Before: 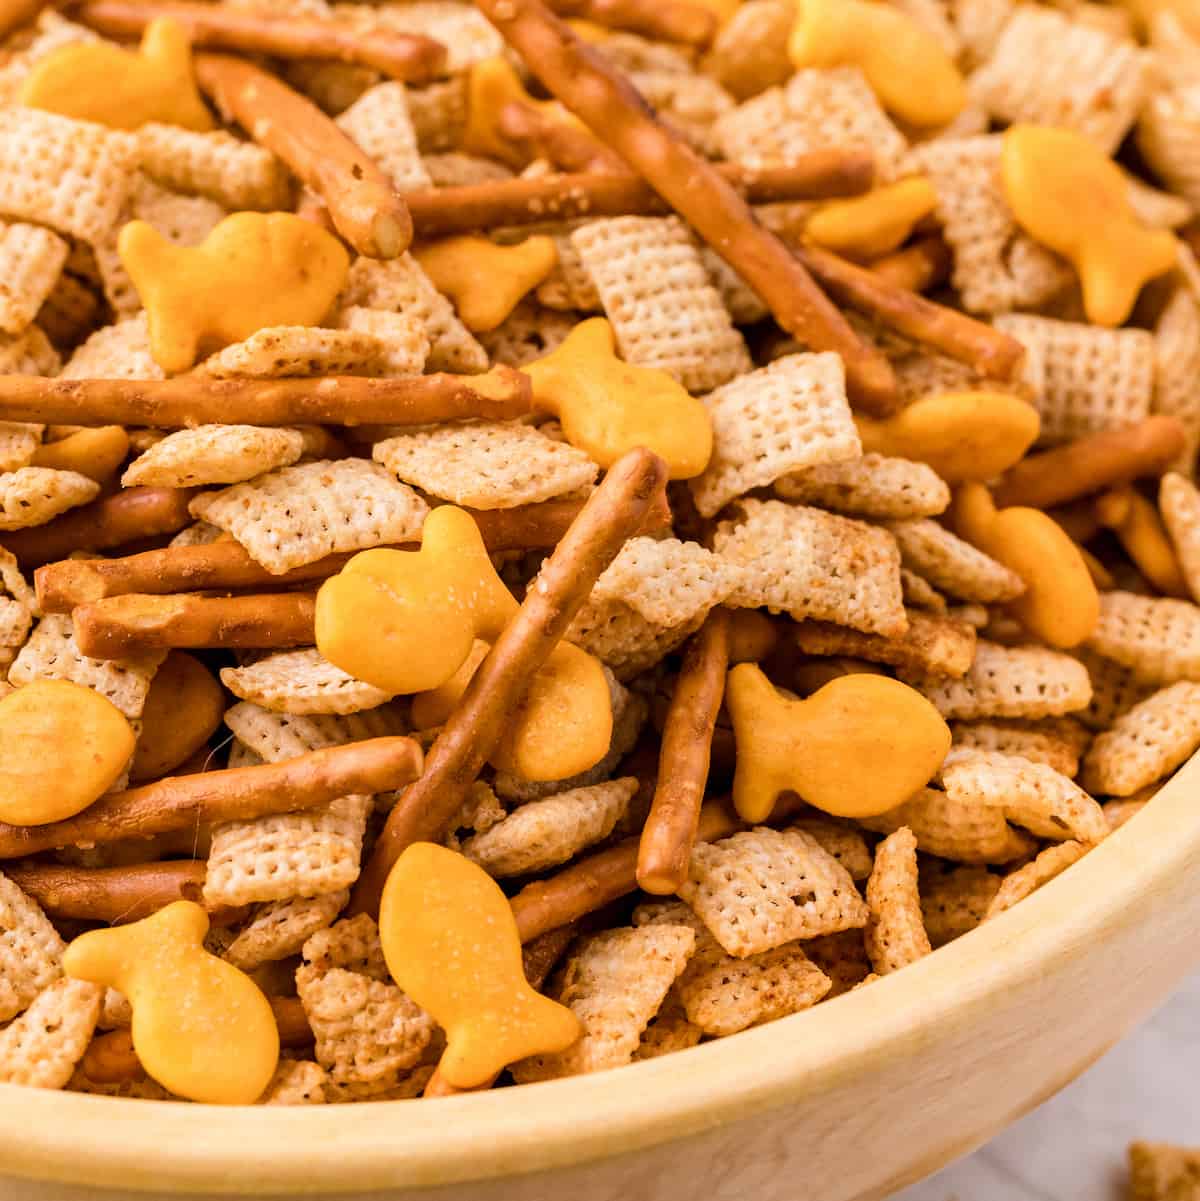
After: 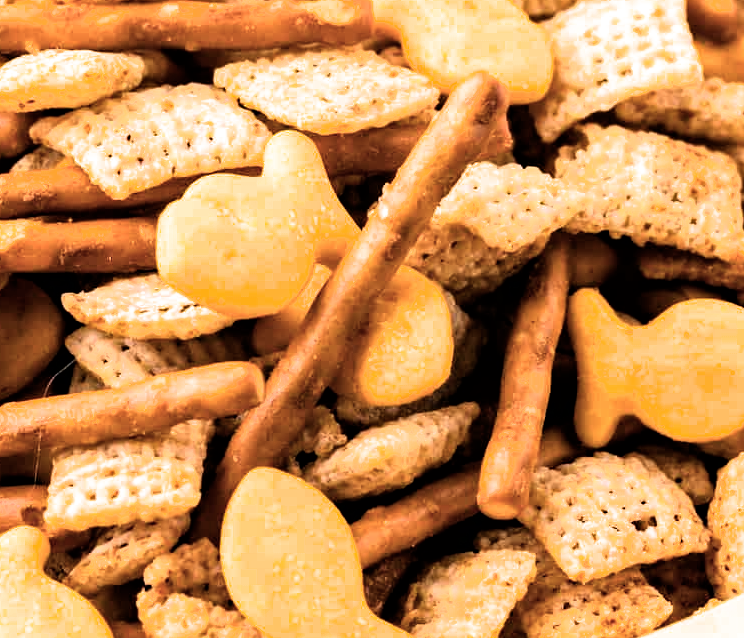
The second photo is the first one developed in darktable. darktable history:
haze removal: strength 0.29, distance 0.25, compatibility mode true, adaptive false
filmic rgb: black relative exposure -8.2 EV, white relative exposure 2.2 EV, threshold 3 EV, hardness 7.11, latitude 85.74%, contrast 1.696, highlights saturation mix -4%, shadows ↔ highlights balance -2.69%, color science v5 (2021), contrast in shadows safe, contrast in highlights safe, enable highlight reconstruction true
crop: left 13.312%, top 31.28%, right 24.627%, bottom 15.582%
